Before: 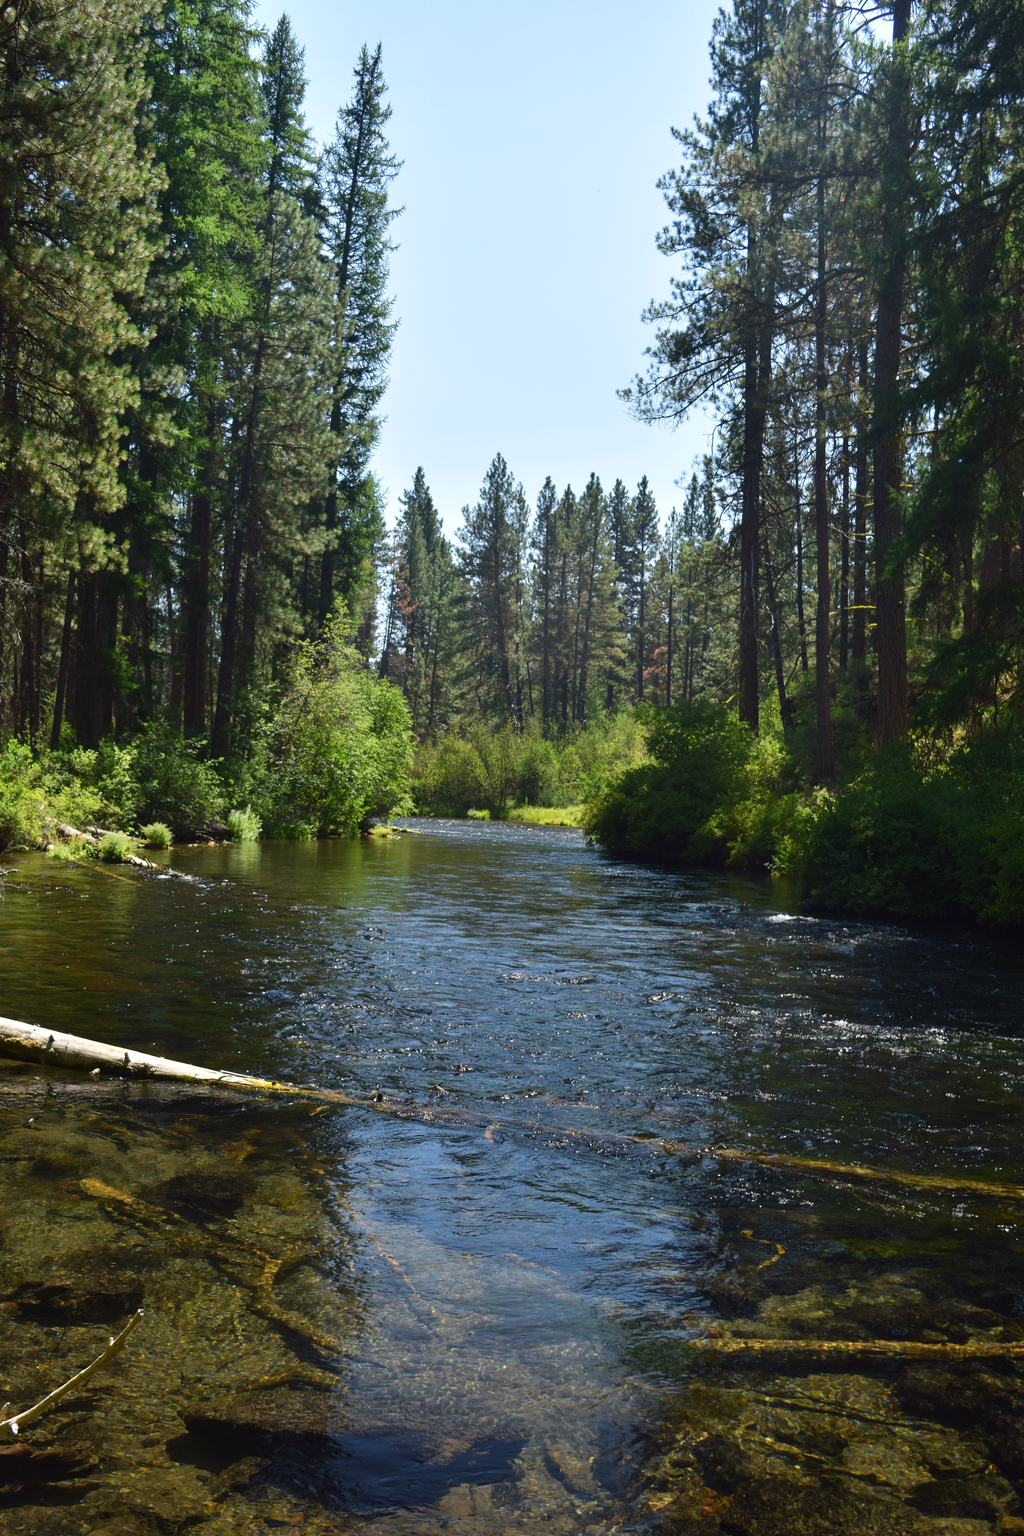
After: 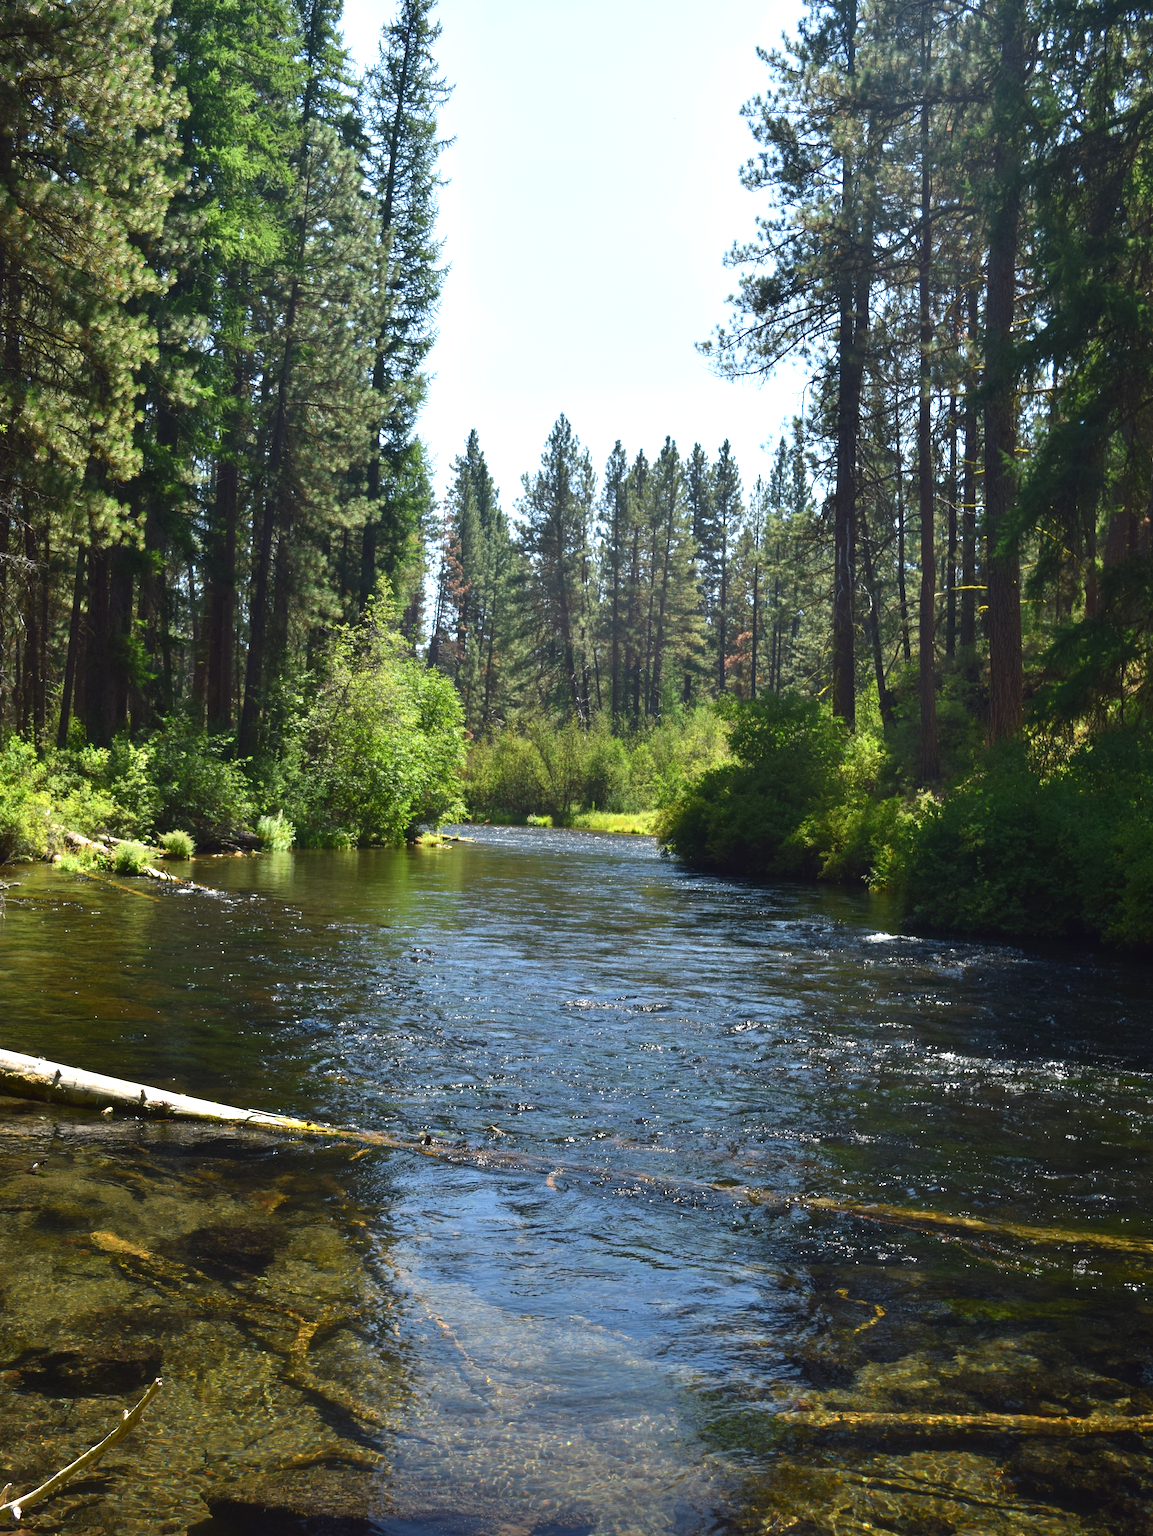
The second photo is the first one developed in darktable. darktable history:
exposure: black level correction 0, exposure 0.5 EV, compensate exposure bias true, compensate highlight preservation false
crop and rotate: top 5.609%, bottom 5.609%
